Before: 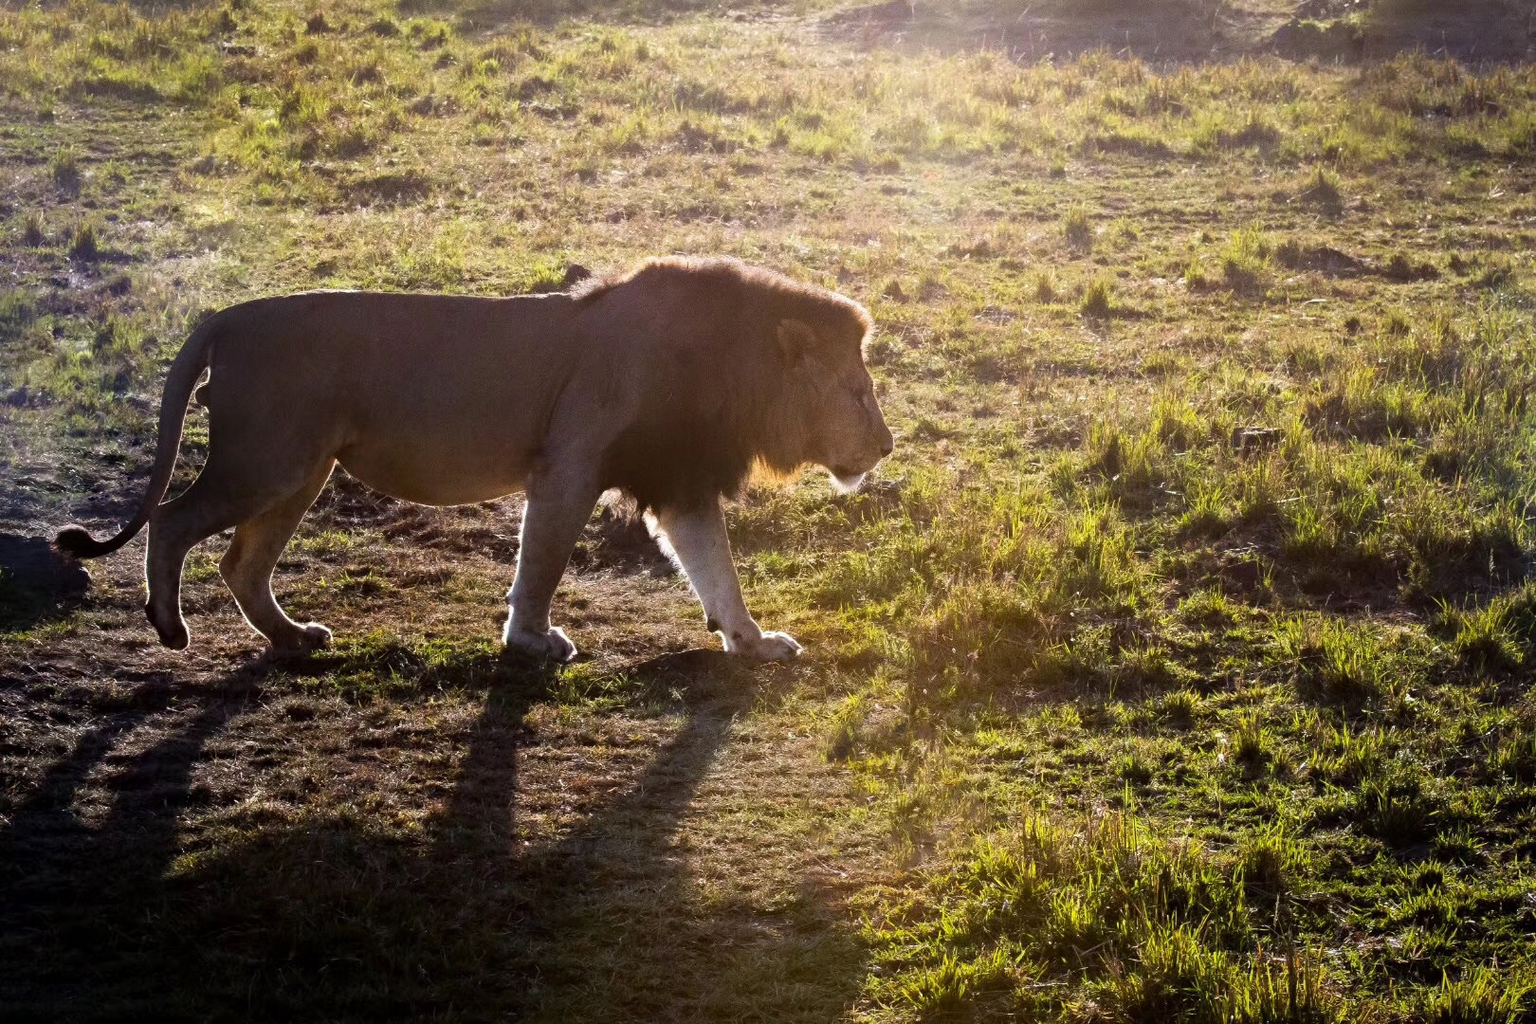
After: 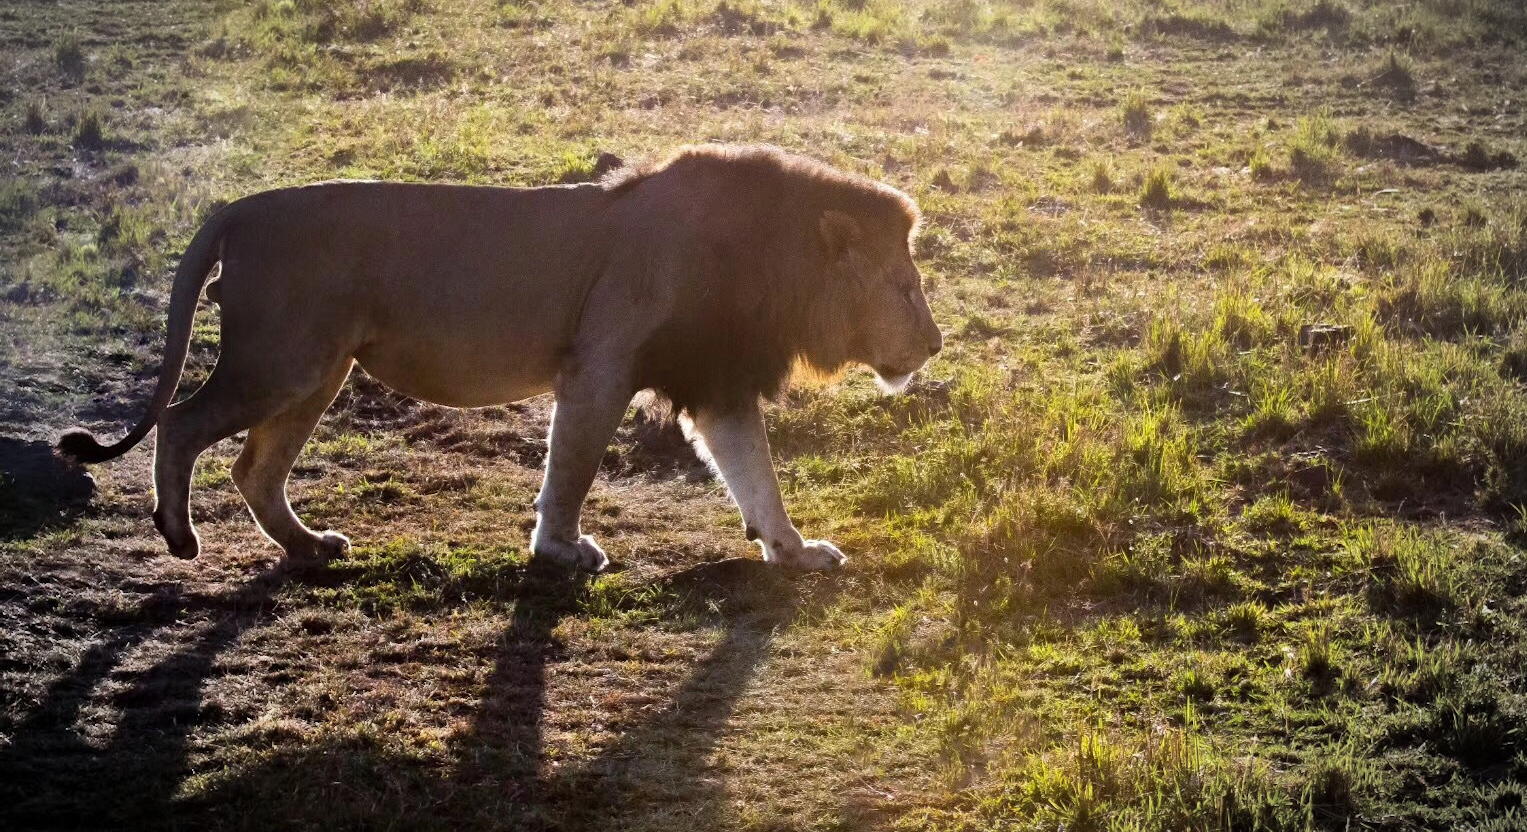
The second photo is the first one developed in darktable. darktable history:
shadows and highlights: radius 133.83, soften with gaussian
crop and rotate: angle 0.03°, top 11.643%, right 5.651%, bottom 11.189%
vignetting: fall-off start 79.43%, saturation -0.649, width/height ratio 1.327, unbound false
